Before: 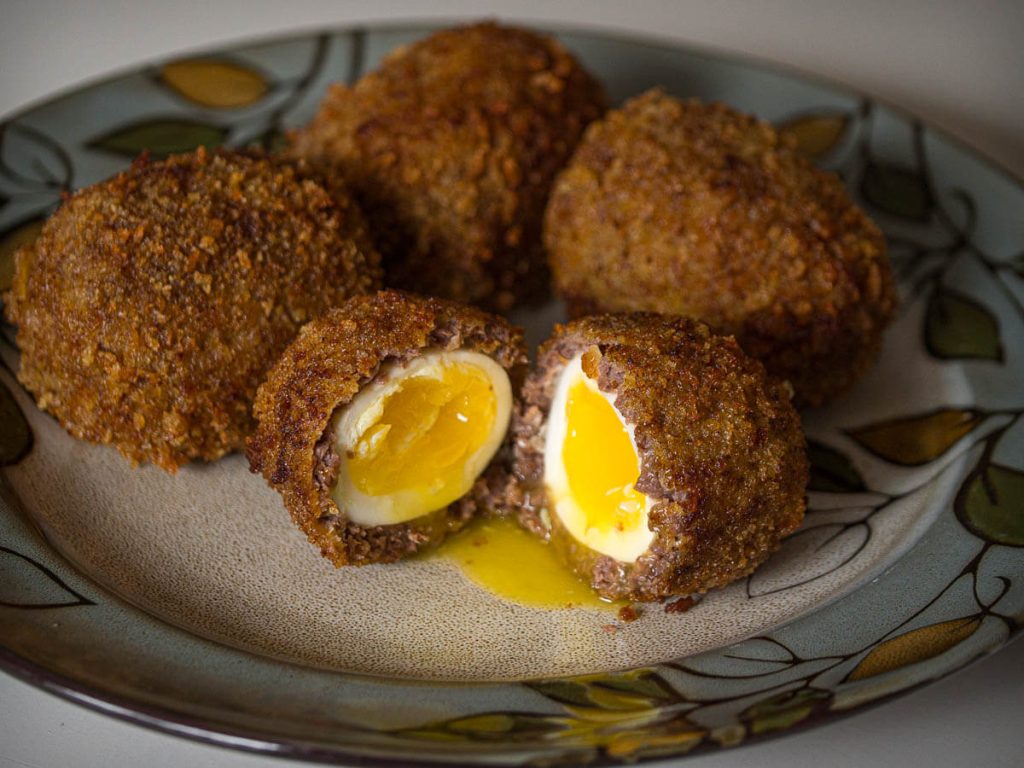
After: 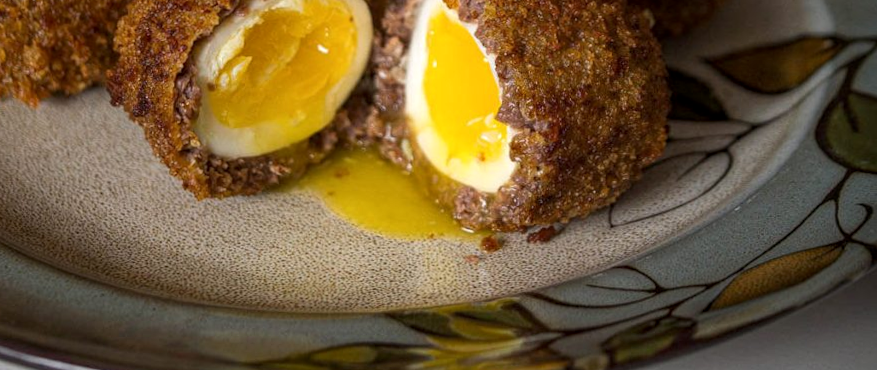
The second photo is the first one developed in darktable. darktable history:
crop and rotate: left 13.306%, top 48.129%, bottom 2.928%
rotate and perspective: rotation -0.45°, automatic cropping original format, crop left 0.008, crop right 0.992, crop top 0.012, crop bottom 0.988
local contrast: highlights 100%, shadows 100%, detail 120%, midtone range 0.2
